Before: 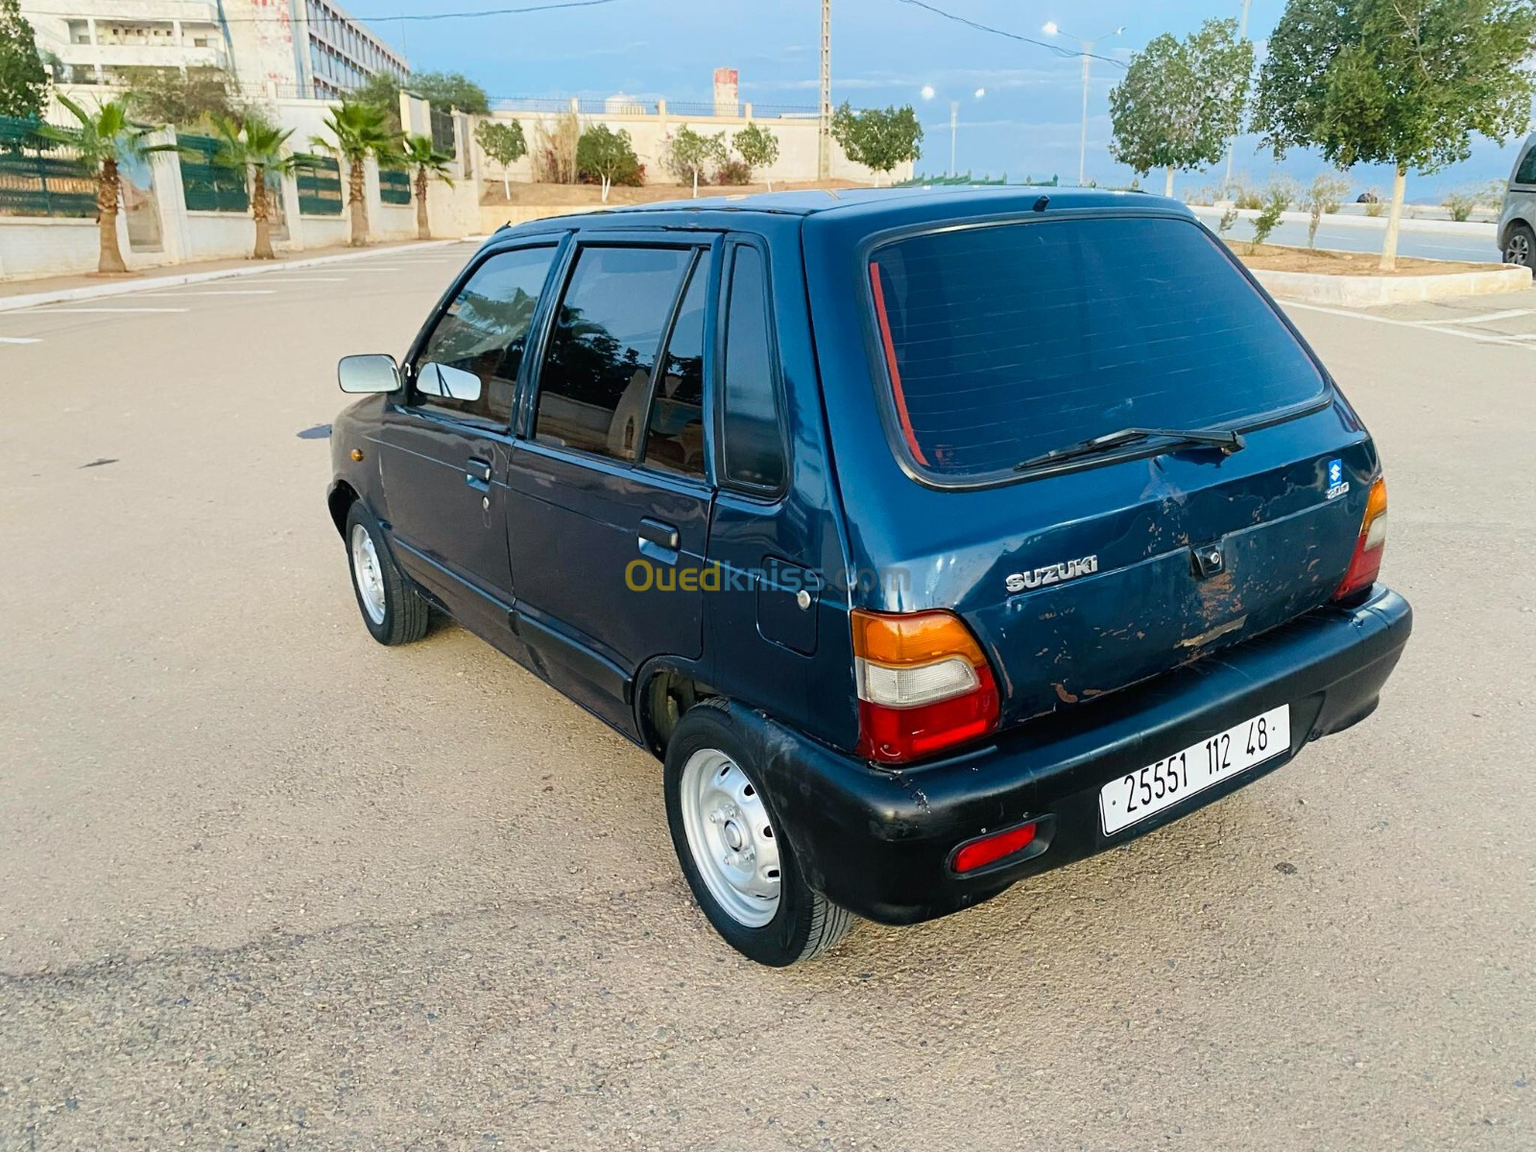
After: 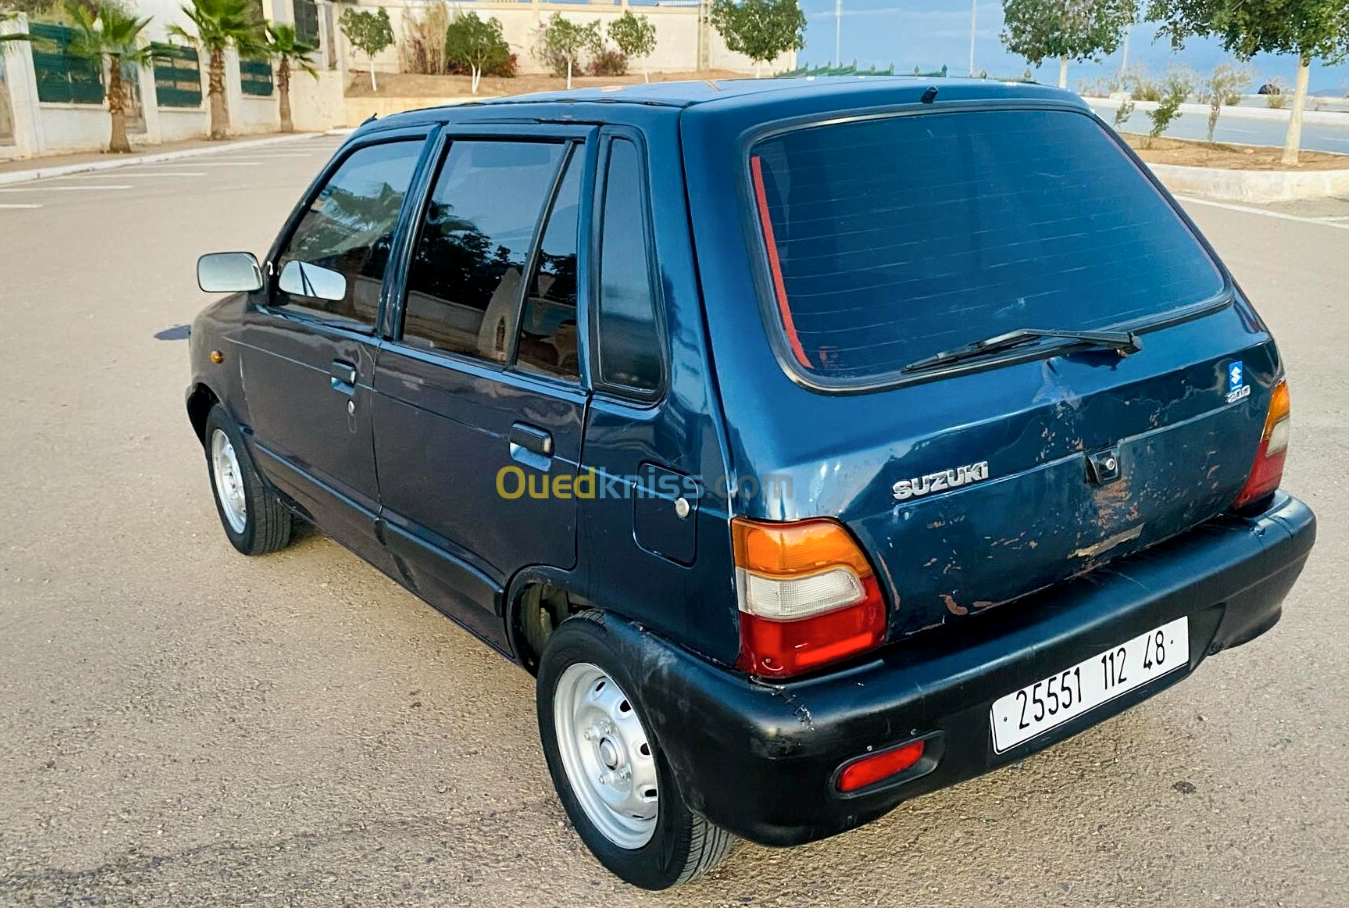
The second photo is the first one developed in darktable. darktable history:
shadows and highlights: shadows 52.73, soften with gaussian
local contrast: highlights 103%, shadows 103%, detail 119%, midtone range 0.2
crop and rotate: left 9.7%, top 9.753%, right 5.938%, bottom 14.552%
